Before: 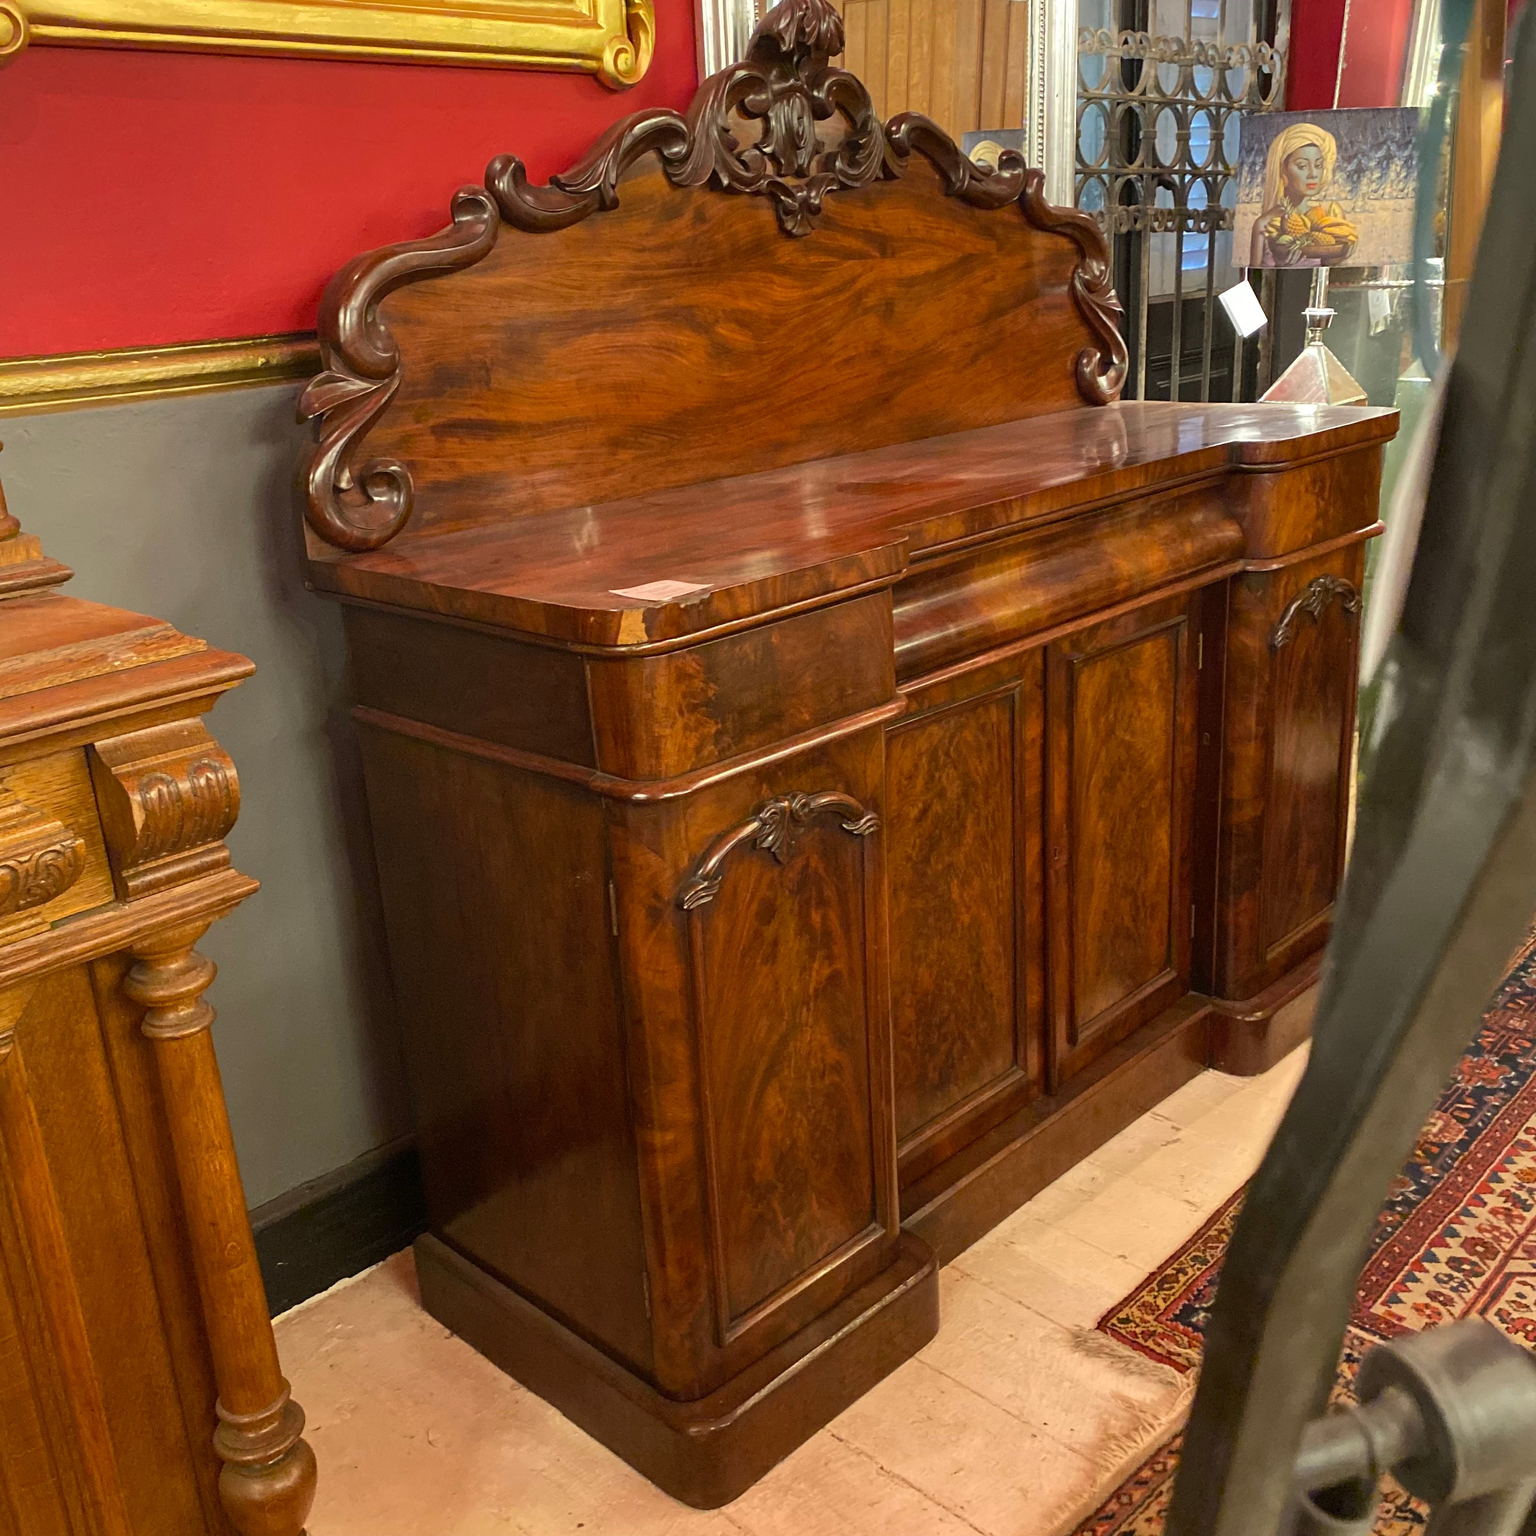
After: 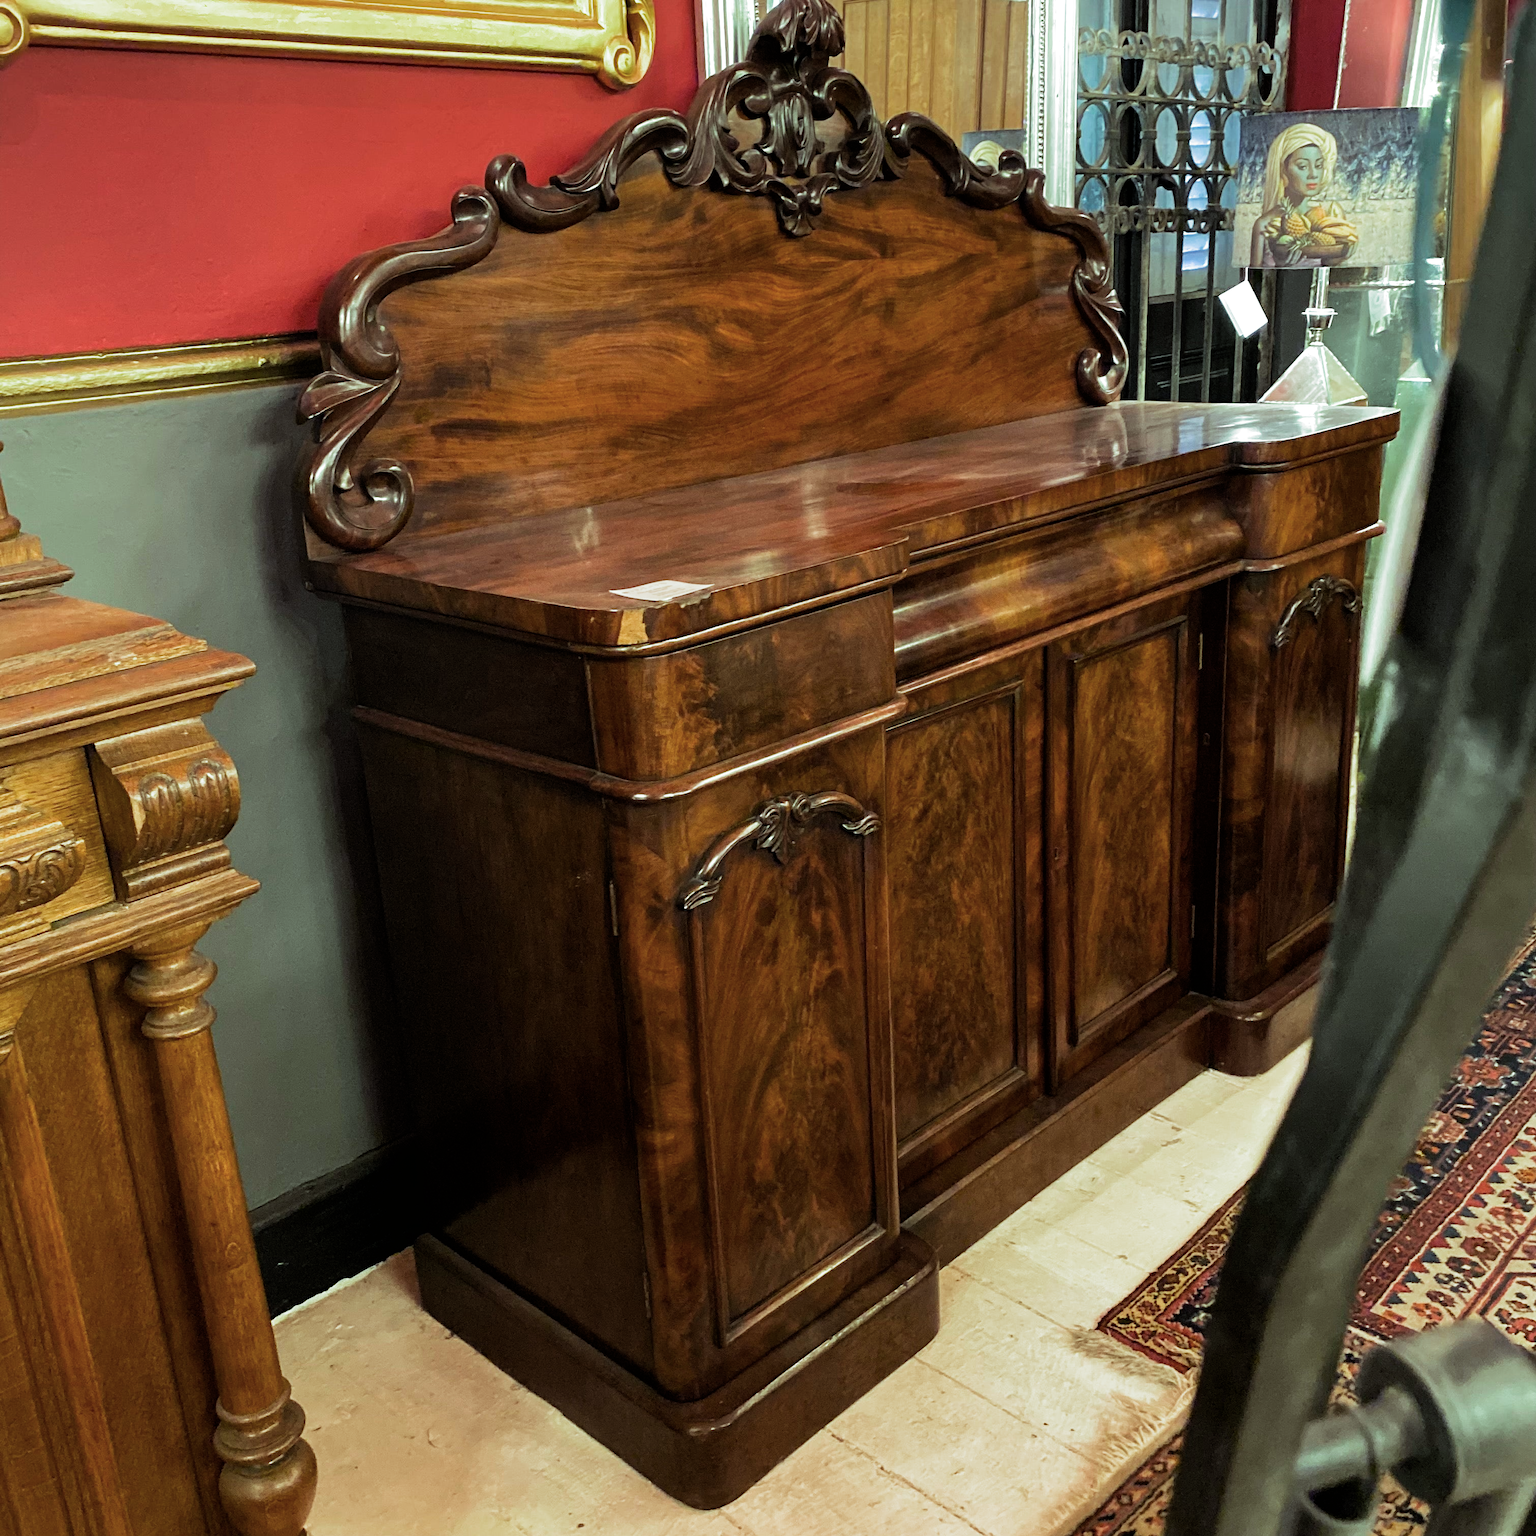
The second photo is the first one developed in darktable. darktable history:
color balance rgb: shadows lift › chroma 7.23%, shadows lift › hue 246.48°, highlights gain › chroma 5.38%, highlights gain › hue 196.93°, white fulcrum 1 EV
filmic rgb: black relative exposure -8.2 EV, white relative exposure 2.2 EV, threshold 3 EV, hardness 7.11, latitude 75%, contrast 1.325, highlights saturation mix -2%, shadows ↔ highlights balance 30%, preserve chrominance RGB euclidean norm, color science v5 (2021), contrast in shadows safe, contrast in highlights safe, enable highlight reconstruction true
